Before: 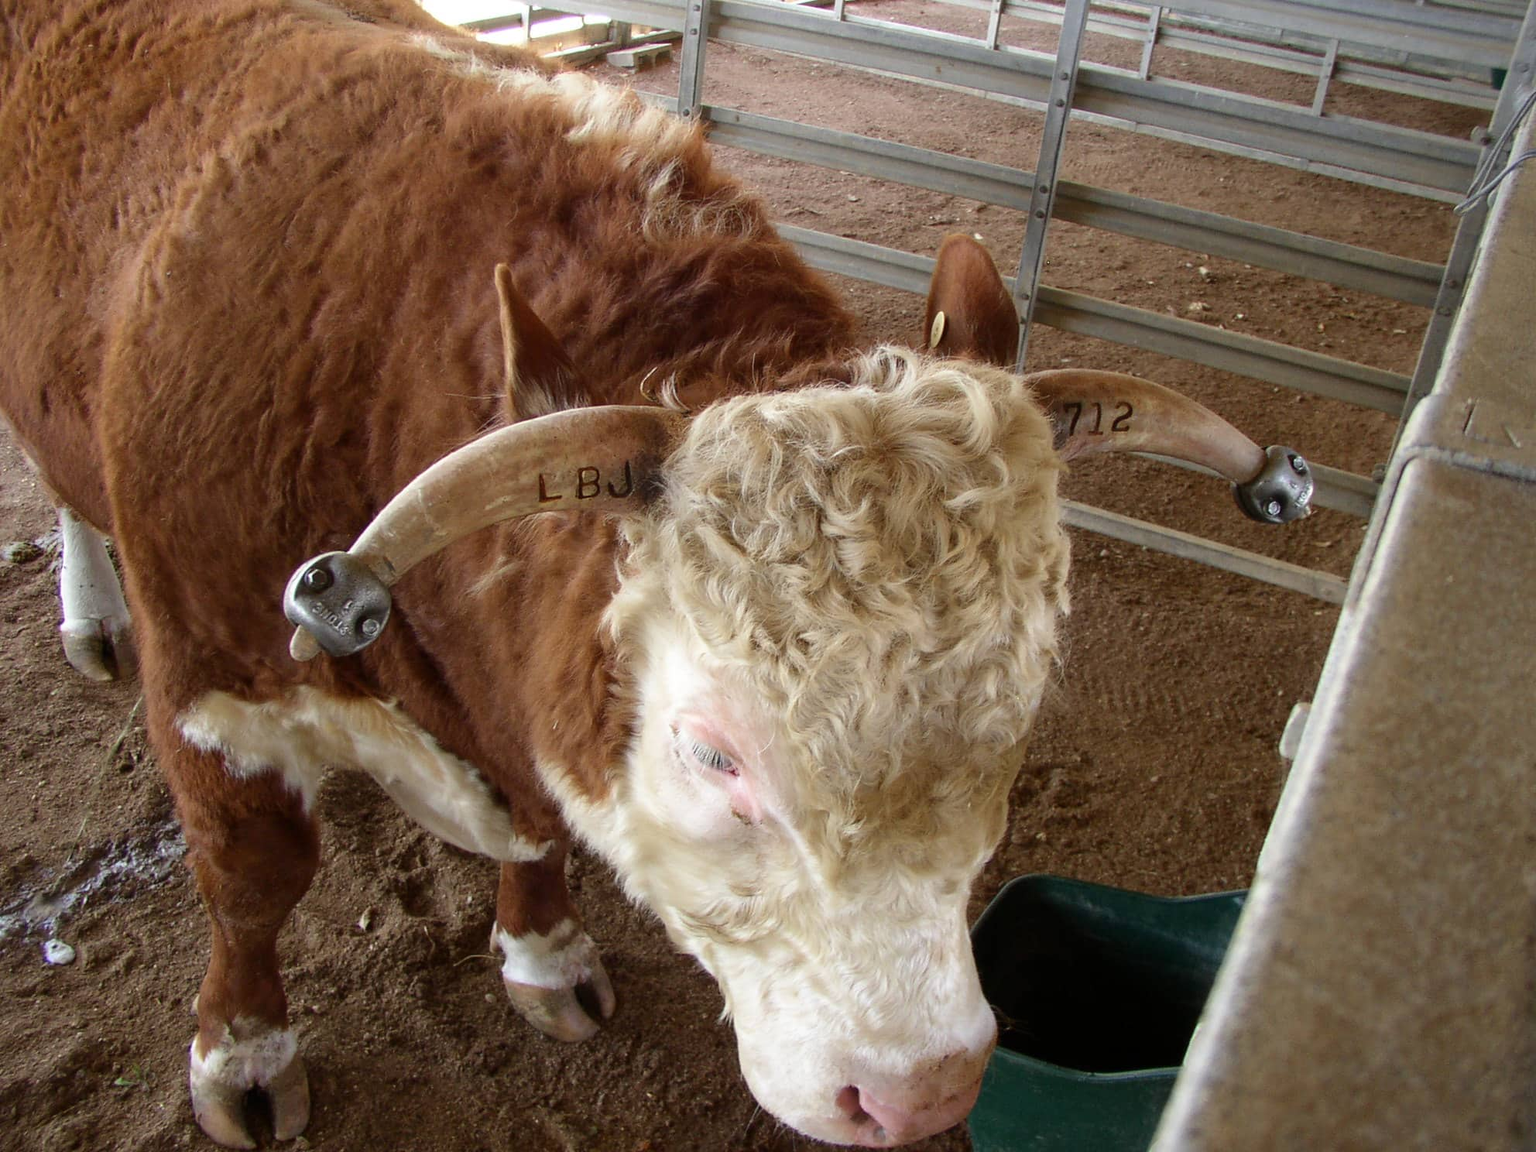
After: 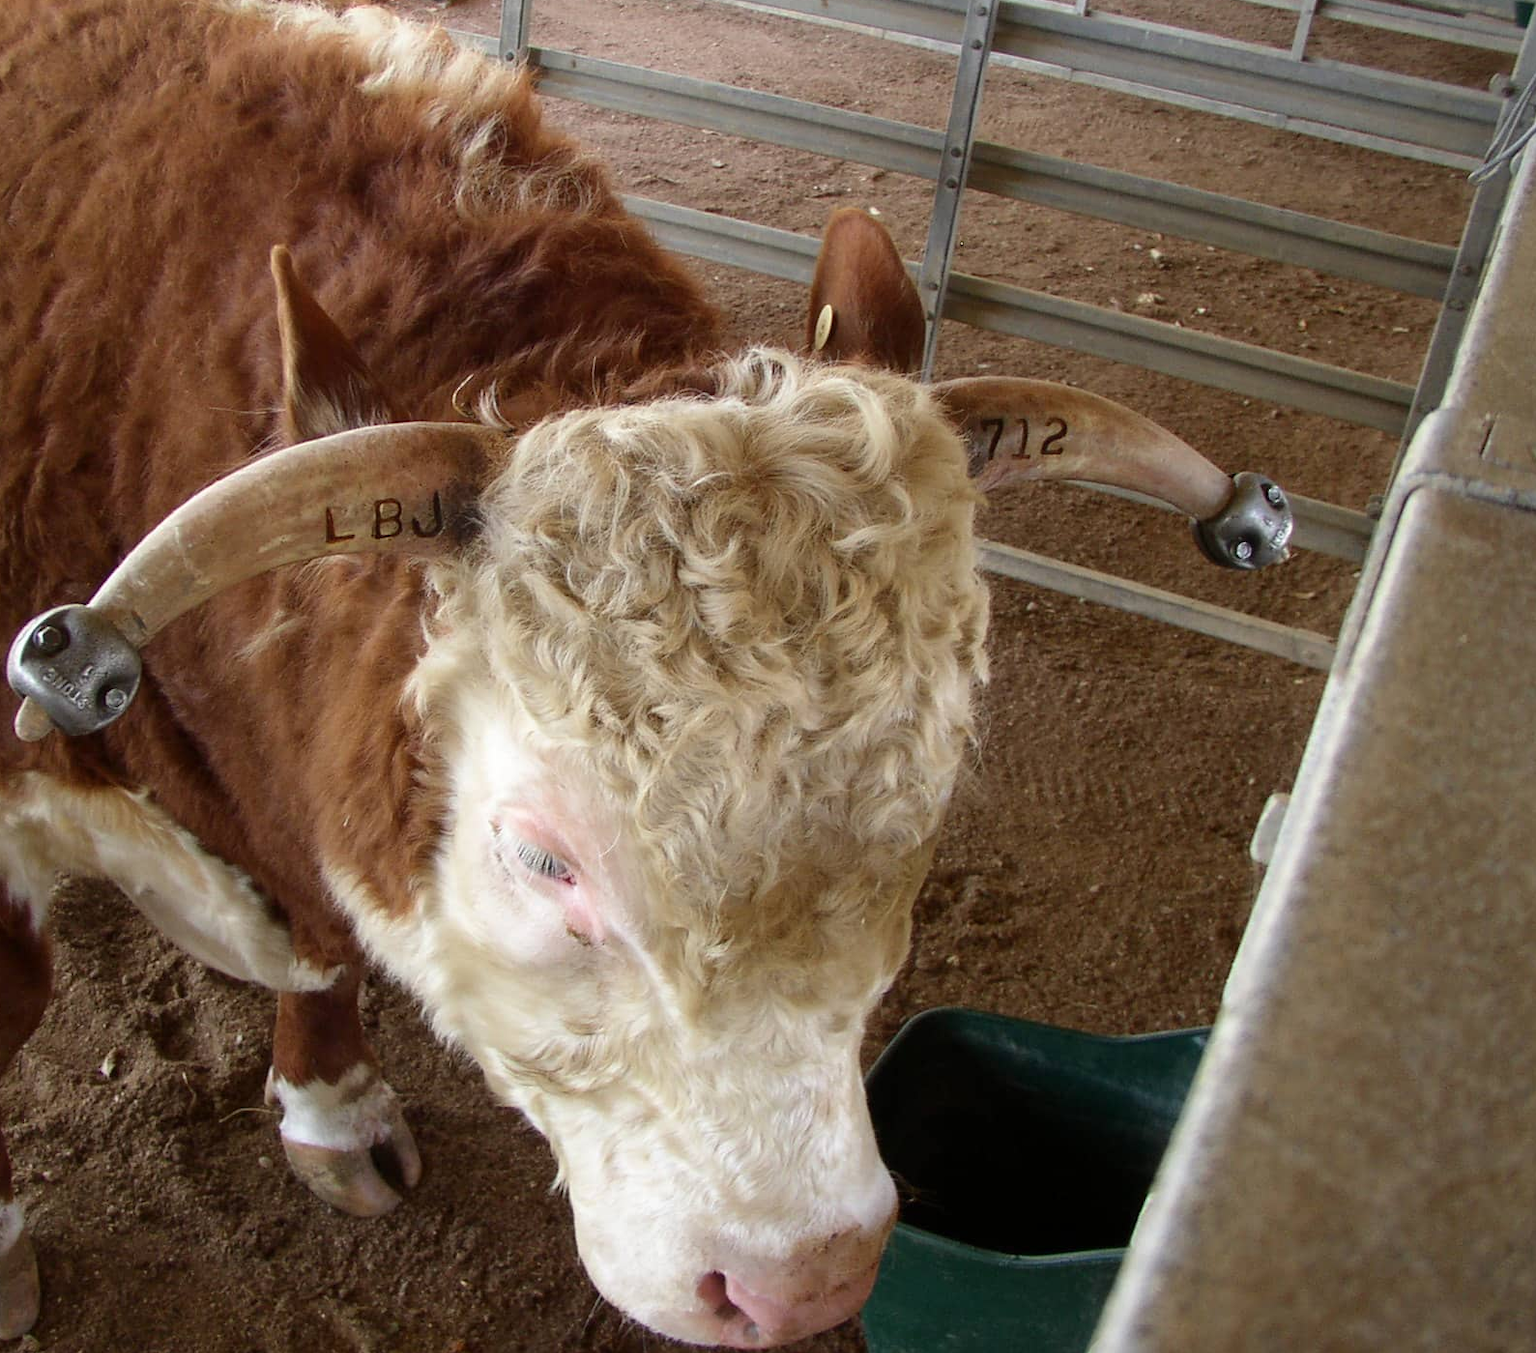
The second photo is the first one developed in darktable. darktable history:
crop and rotate: left 18.176%, top 5.848%, right 1.7%
